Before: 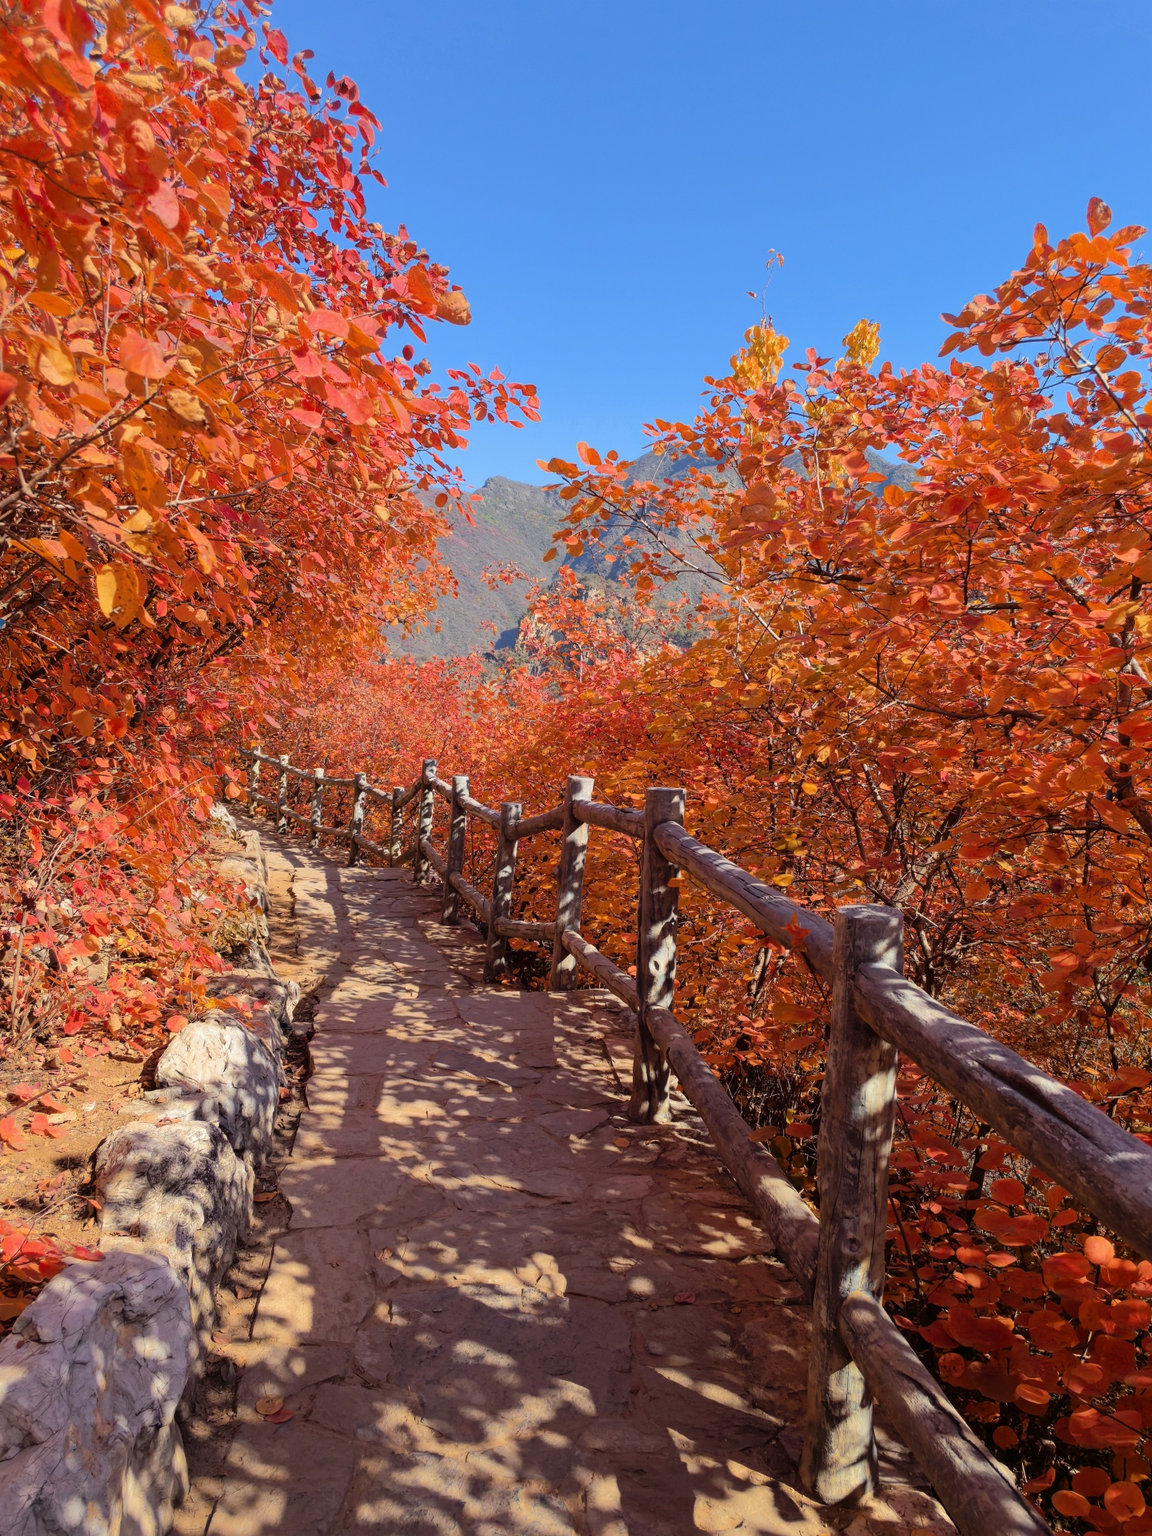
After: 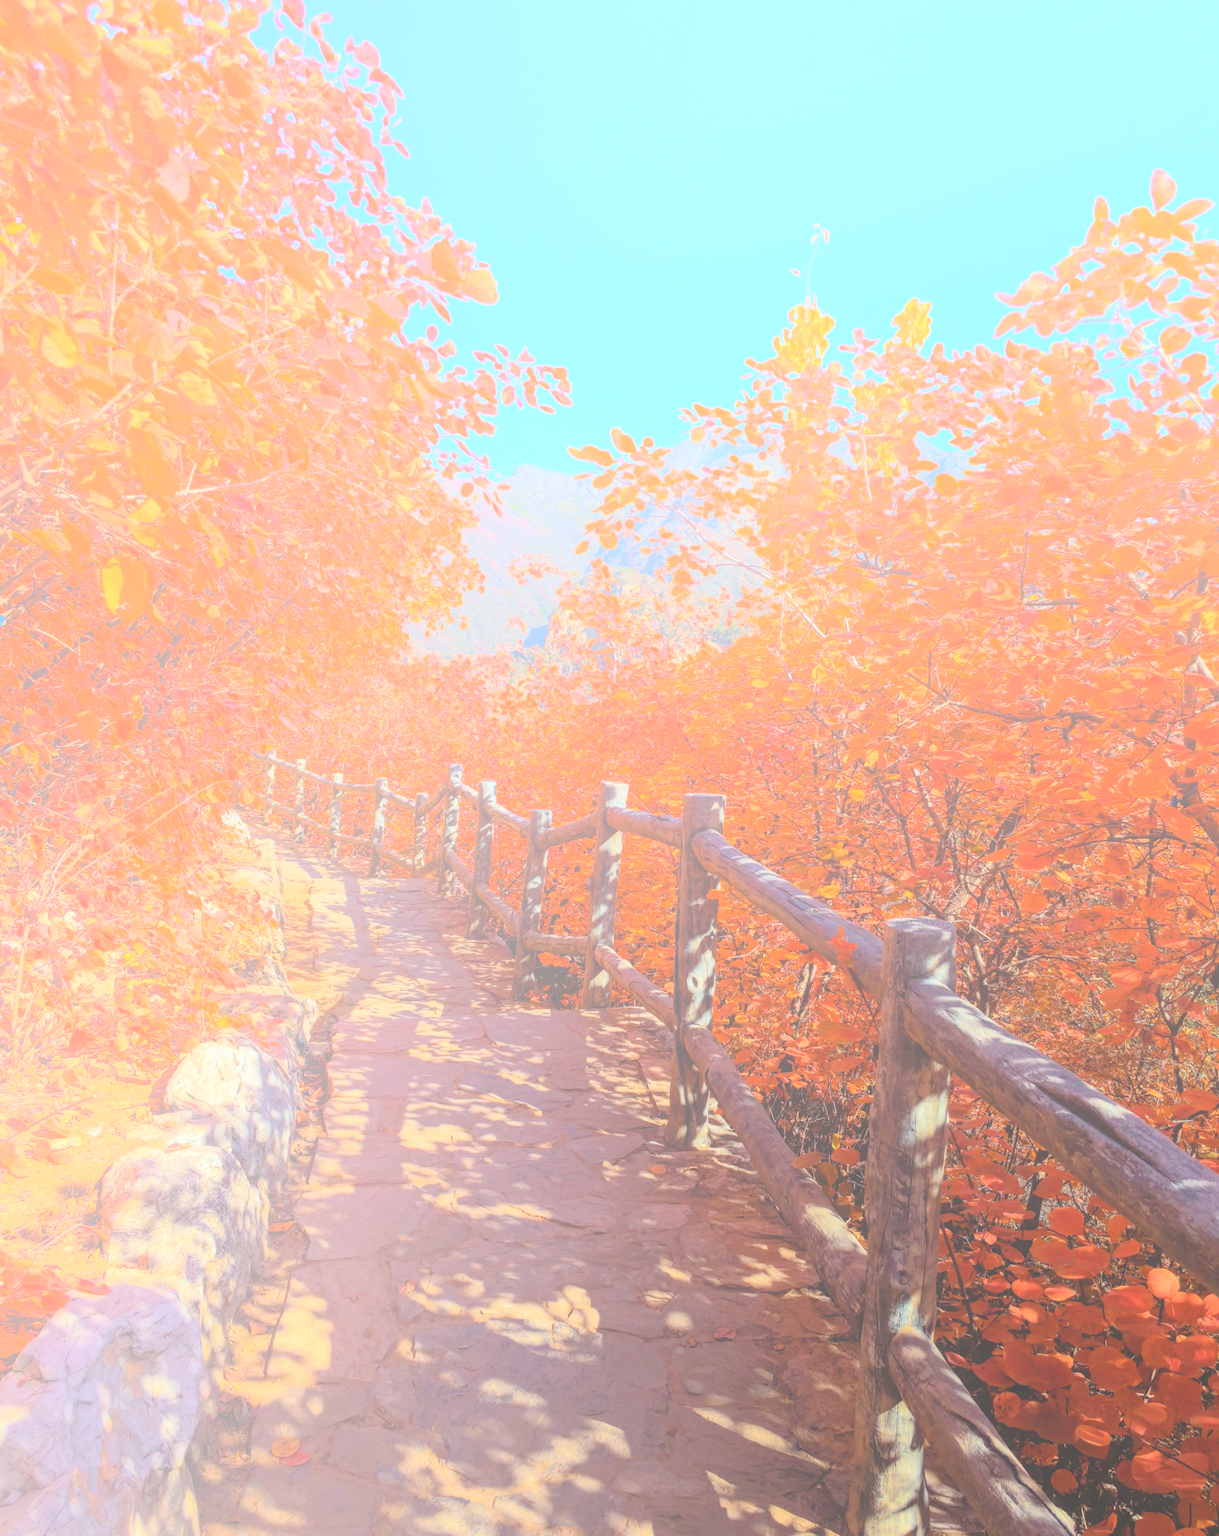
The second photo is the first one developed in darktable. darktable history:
crop and rotate: top 2.479%, bottom 3.018%
local contrast: on, module defaults
bloom: size 70%, threshold 25%, strength 70%
color calibration: output R [1.003, 0.027, -0.041, 0], output G [-0.018, 1.043, -0.038, 0], output B [0.071, -0.086, 1.017, 0], illuminant as shot in camera, x 0.359, y 0.362, temperature 4570.54 K
